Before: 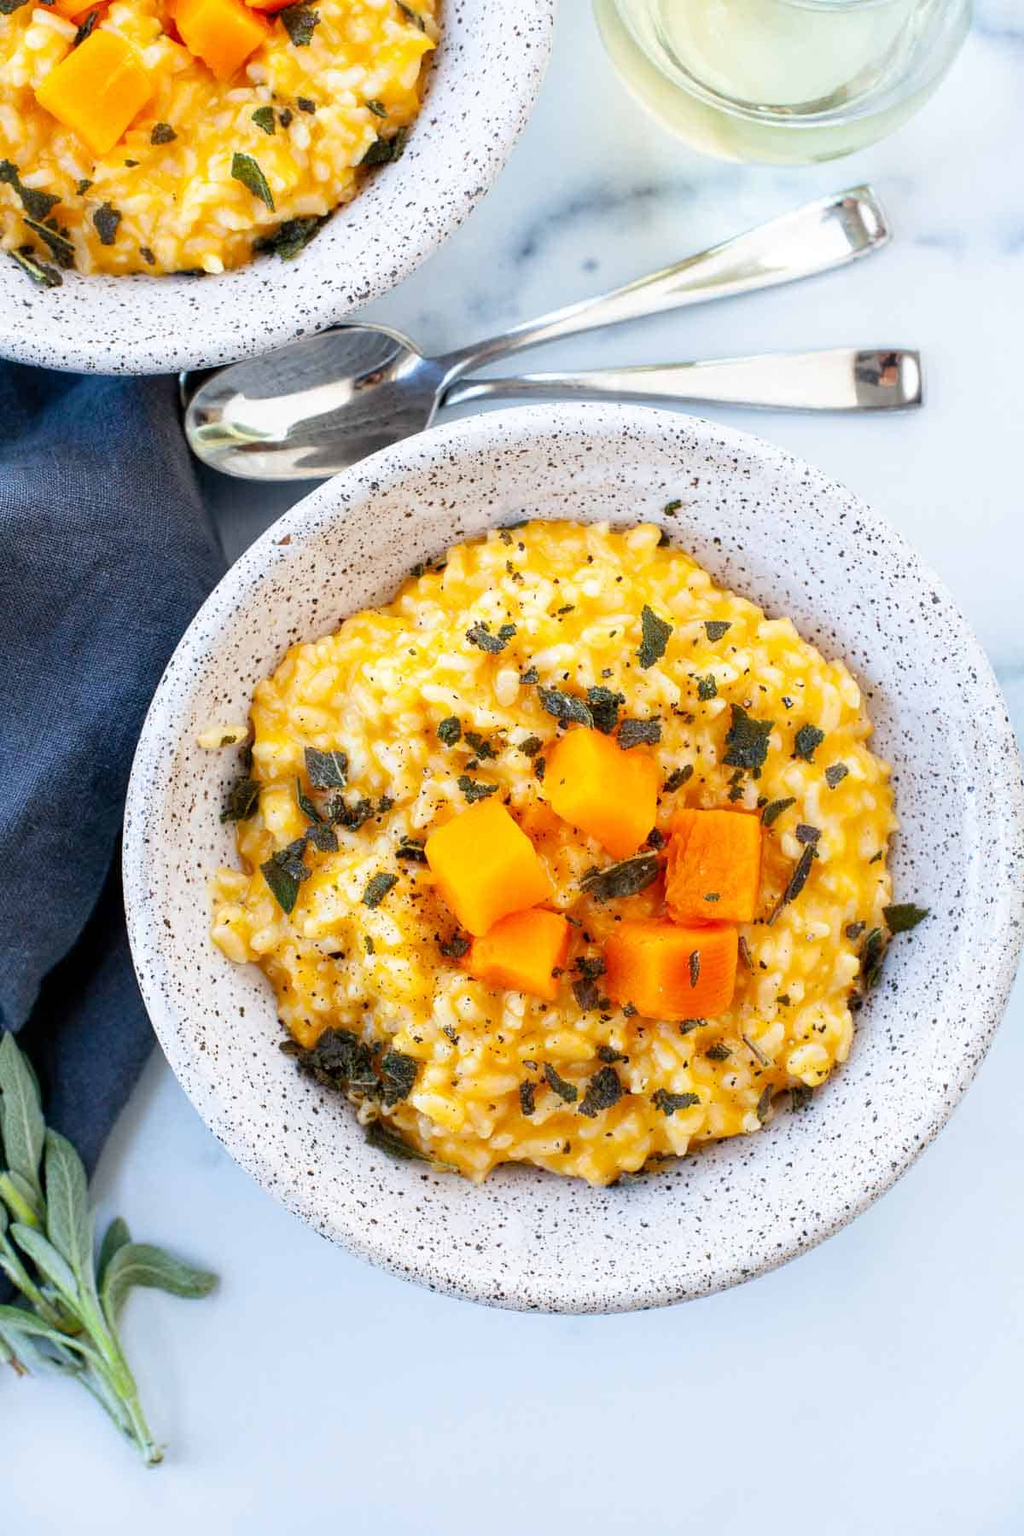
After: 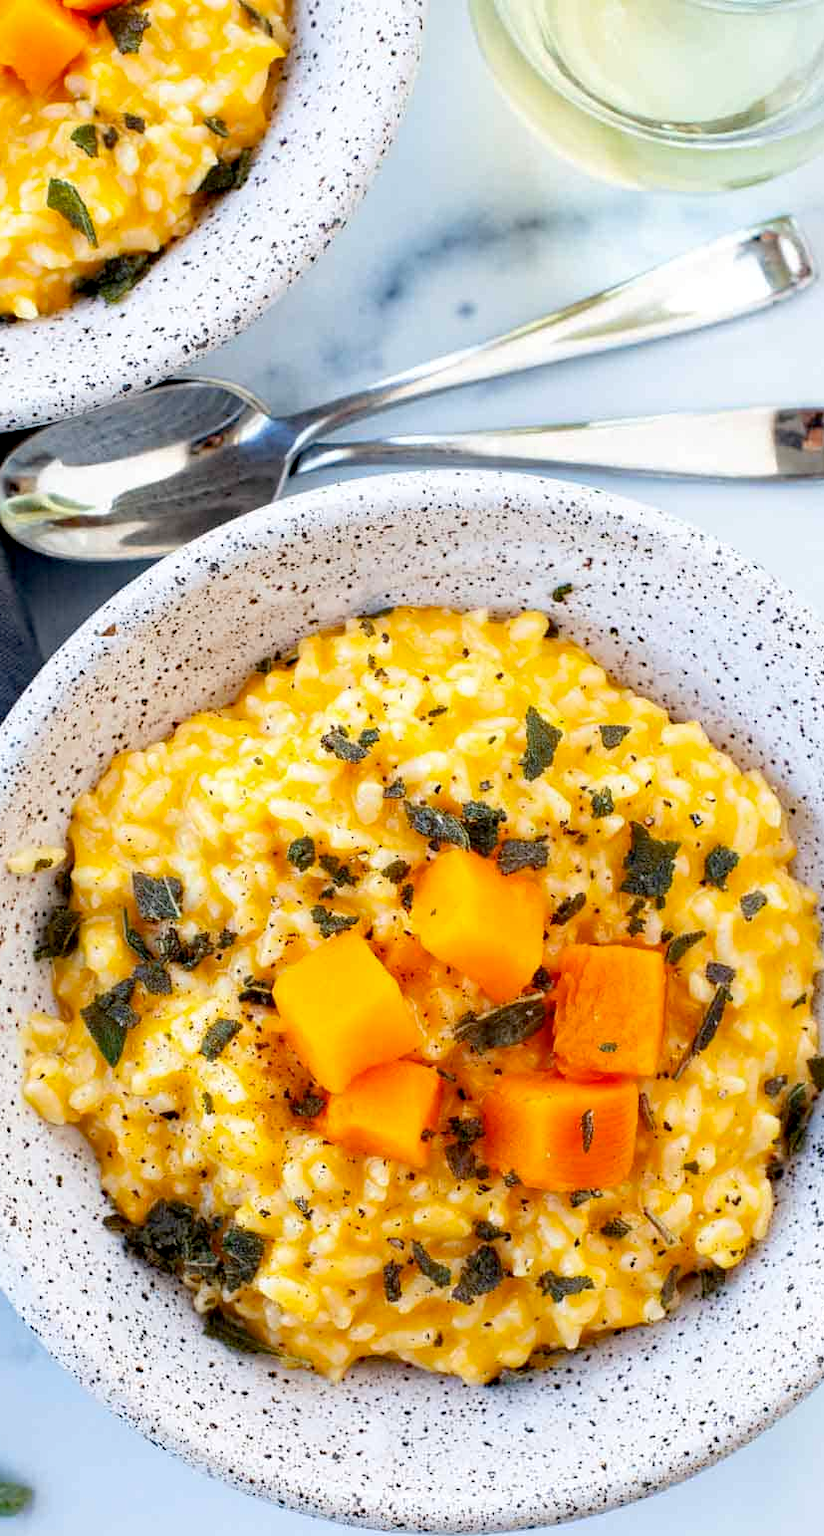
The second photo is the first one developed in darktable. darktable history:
haze removal: strength 0.283, distance 0.256, compatibility mode true, adaptive false
crop: left 18.732%, right 12.187%, bottom 14.279%
exposure: black level correction 0.005, exposure 0.016 EV, compensate exposure bias true, compensate highlight preservation false
